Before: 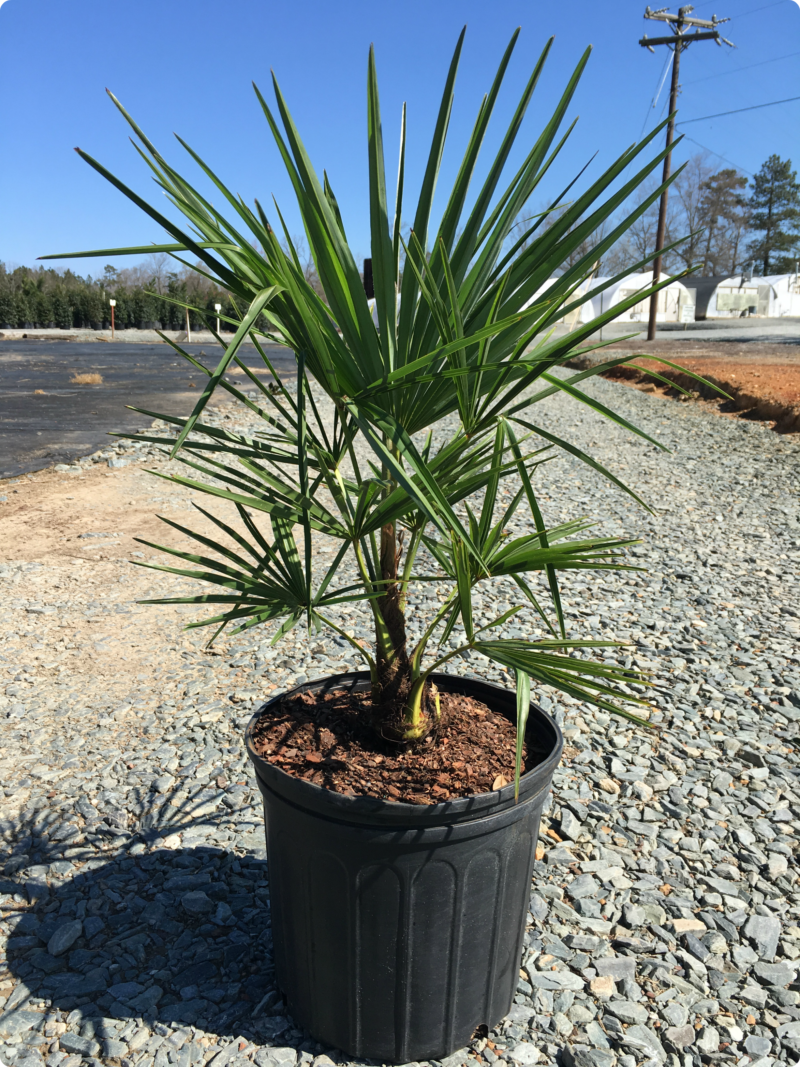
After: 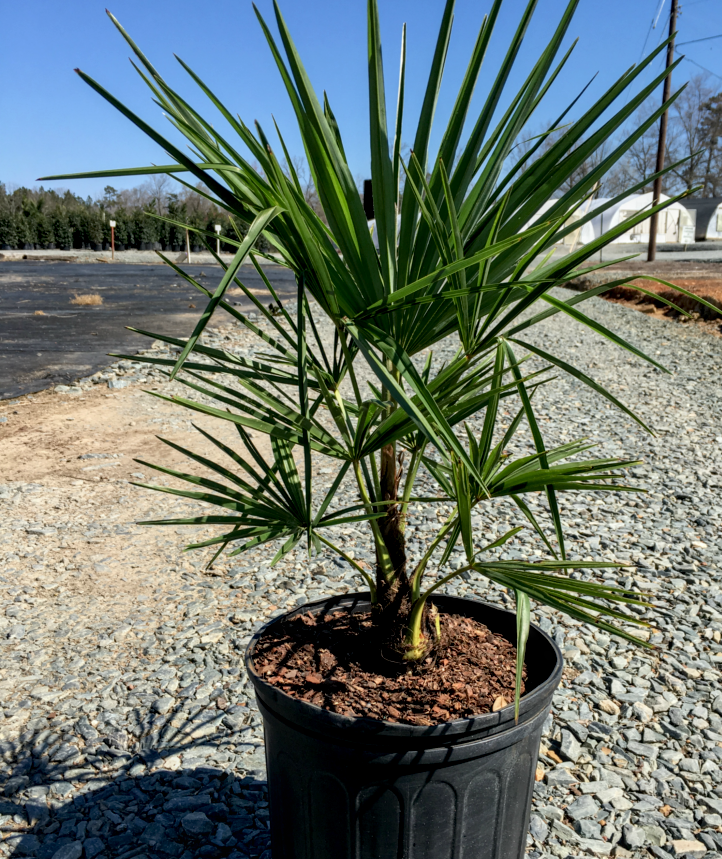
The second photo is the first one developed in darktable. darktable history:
base curve: curves: ch0 [(0, 0) (0.297, 0.298) (1, 1)], preserve colors none
tone equalizer: on, module defaults
exposure: black level correction 0.009, exposure -0.159 EV, compensate highlight preservation false
local contrast: detail 130%
crop: top 7.49%, right 9.717%, bottom 11.943%
